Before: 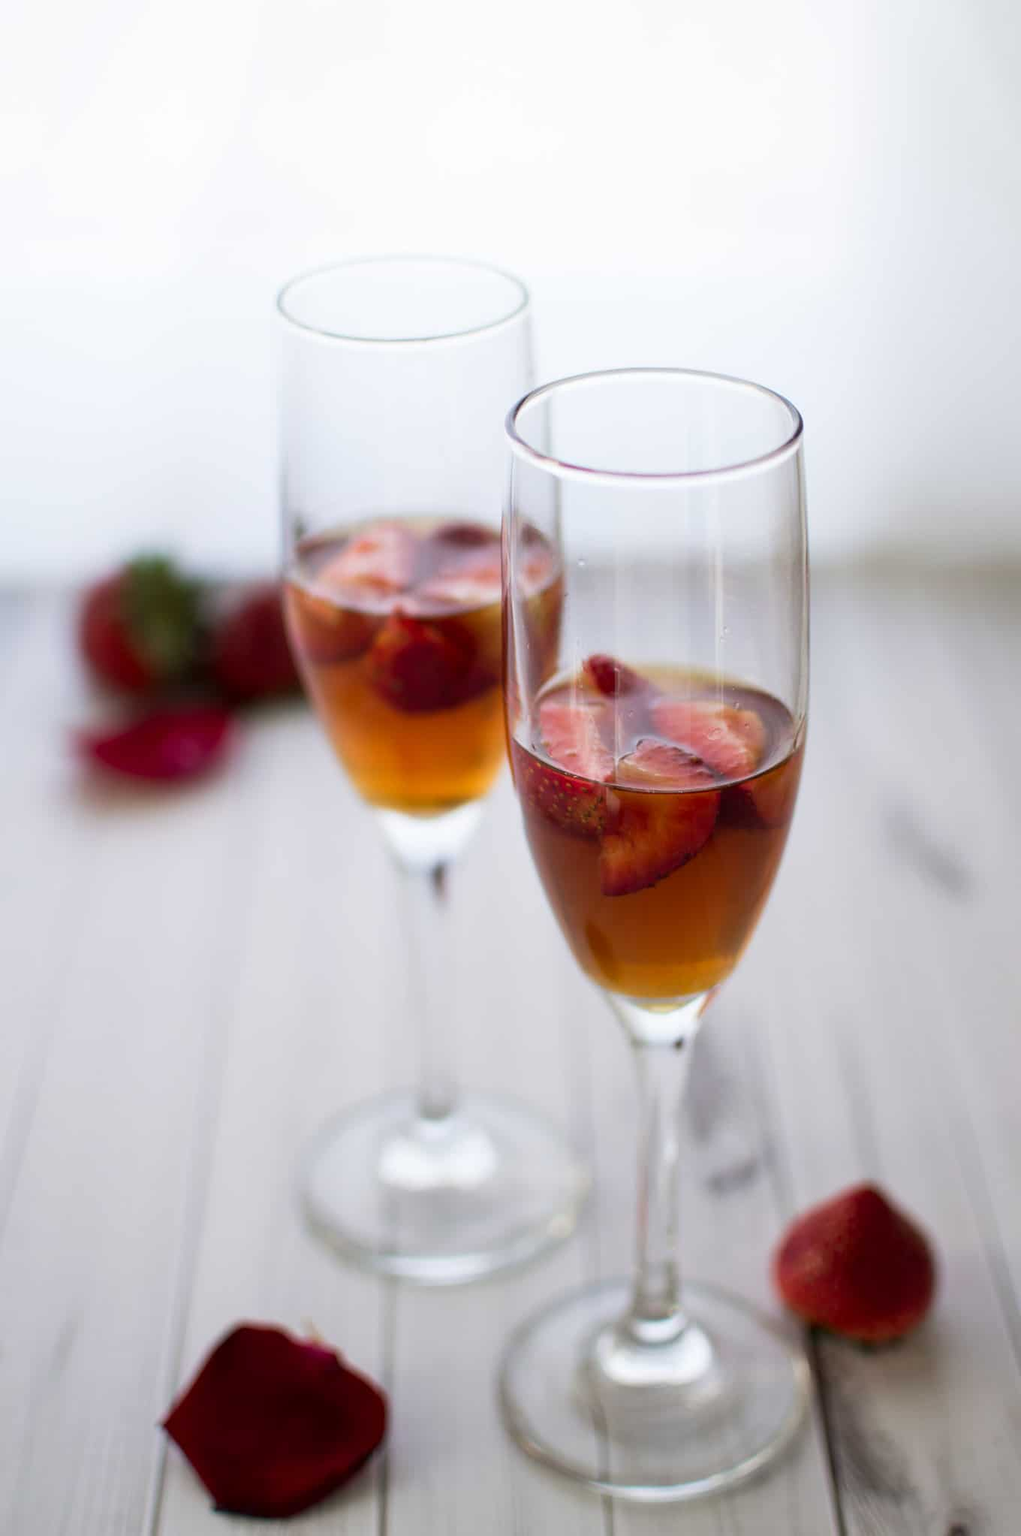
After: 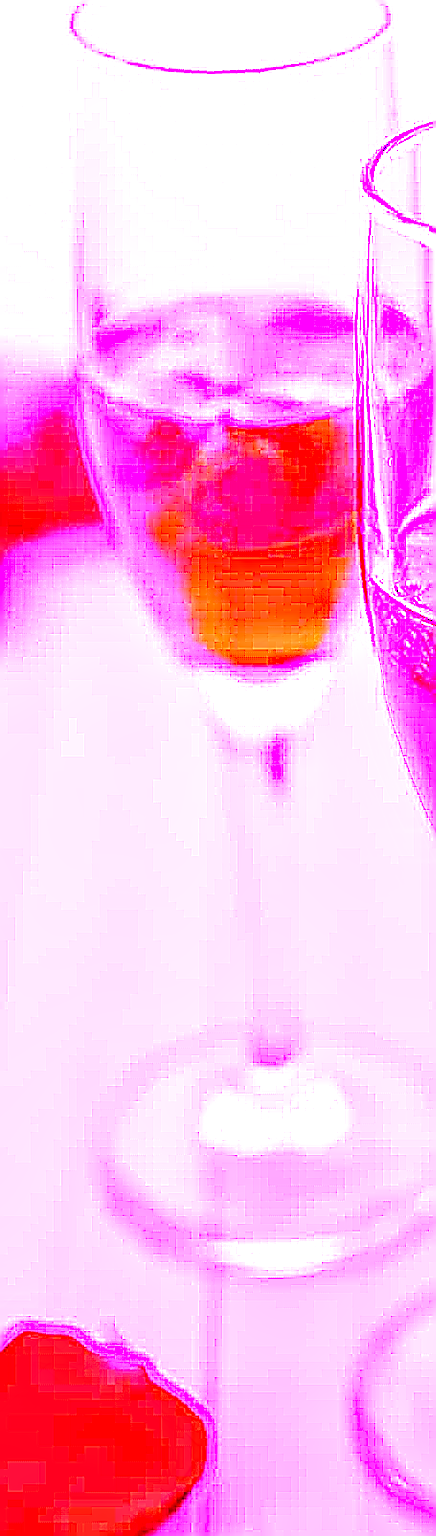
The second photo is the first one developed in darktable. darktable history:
contrast equalizer: octaves 7, y [[0.6 ×6], [0.55 ×6], [0 ×6], [0 ×6], [0 ×6]], mix 0.29
base curve: curves: ch0 [(0, 0) (0.303, 0.277) (1, 1)]
sharpen: radius 1.4, amount 1.25, threshold 0.7
crop and rotate: left 21.77%, top 18.528%, right 44.676%, bottom 2.997%
white balance: red 8, blue 8
